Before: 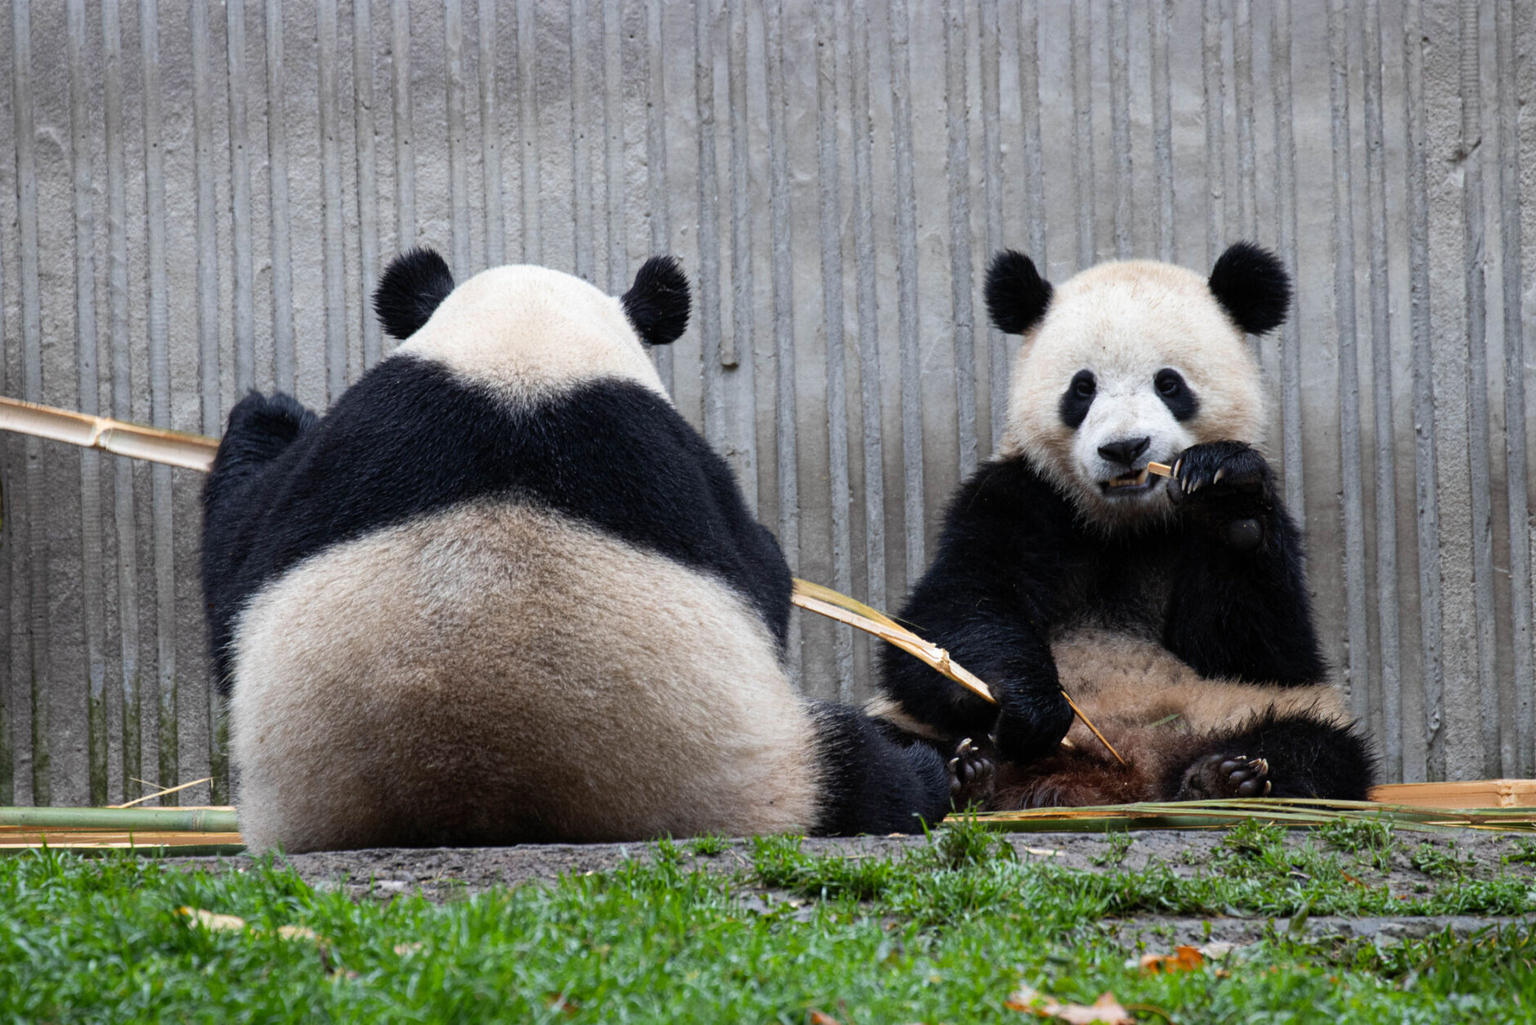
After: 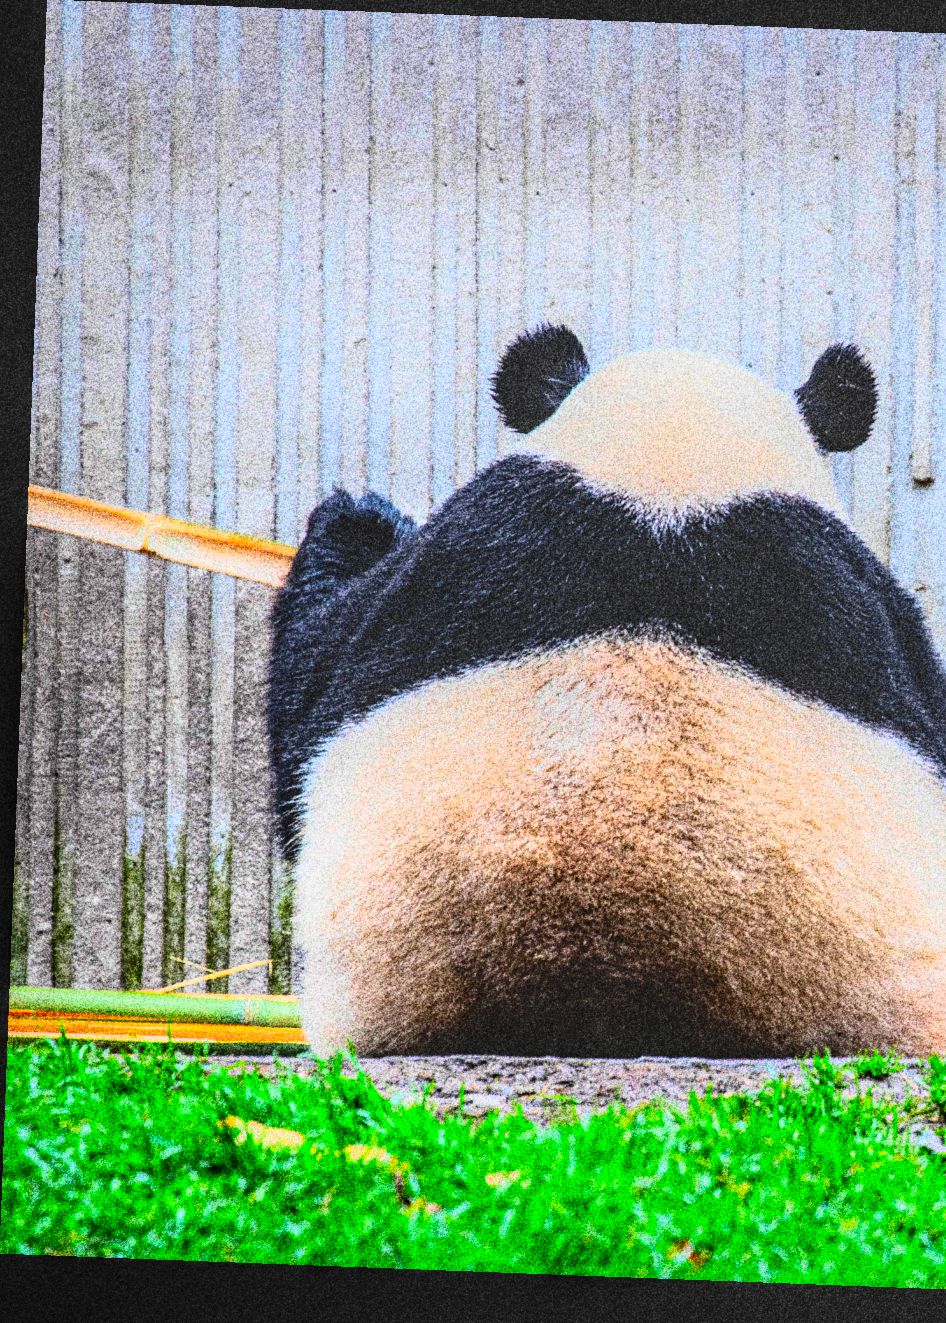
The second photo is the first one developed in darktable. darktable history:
color correction: saturation 2.15
rotate and perspective: rotation 2.17°, automatic cropping off
exposure: exposure 0.2 EV, compensate highlight preservation false
rgb curve: curves: ch0 [(0, 0) (0.21, 0.15) (0.24, 0.21) (0.5, 0.75) (0.75, 0.96) (0.89, 0.99) (1, 1)]; ch1 [(0, 0.02) (0.21, 0.13) (0.25, 0.2) (0.5, 0.67) (0.75, 0.9) (0.89, 0.97) (1, 1)]; ch2 [(0, 0.02) (0.21, 0.13) (0.25, 0.2) (0.5, 0.67) (0.75, 0.9) (0.89, 0.97) (1, 1)], compensate middle gray true
local contrast: highlights 0%, shadows 0%, detail 133%
contrast brightness saturation: brightness 0.15
grain: coarseness 30.02 ISO, strength 100%
crop and rotate: left 0%, top 0%, right 50.845%
